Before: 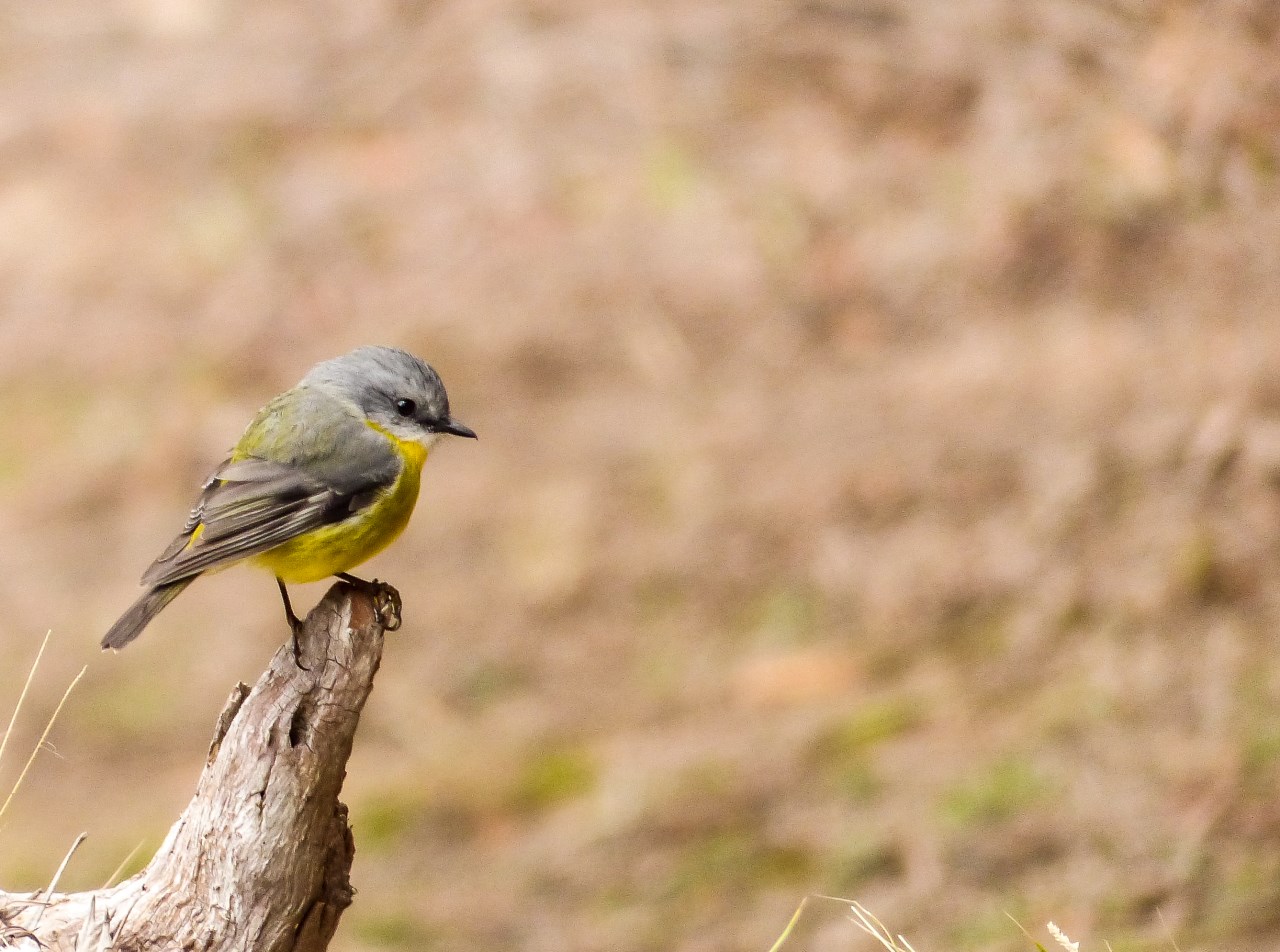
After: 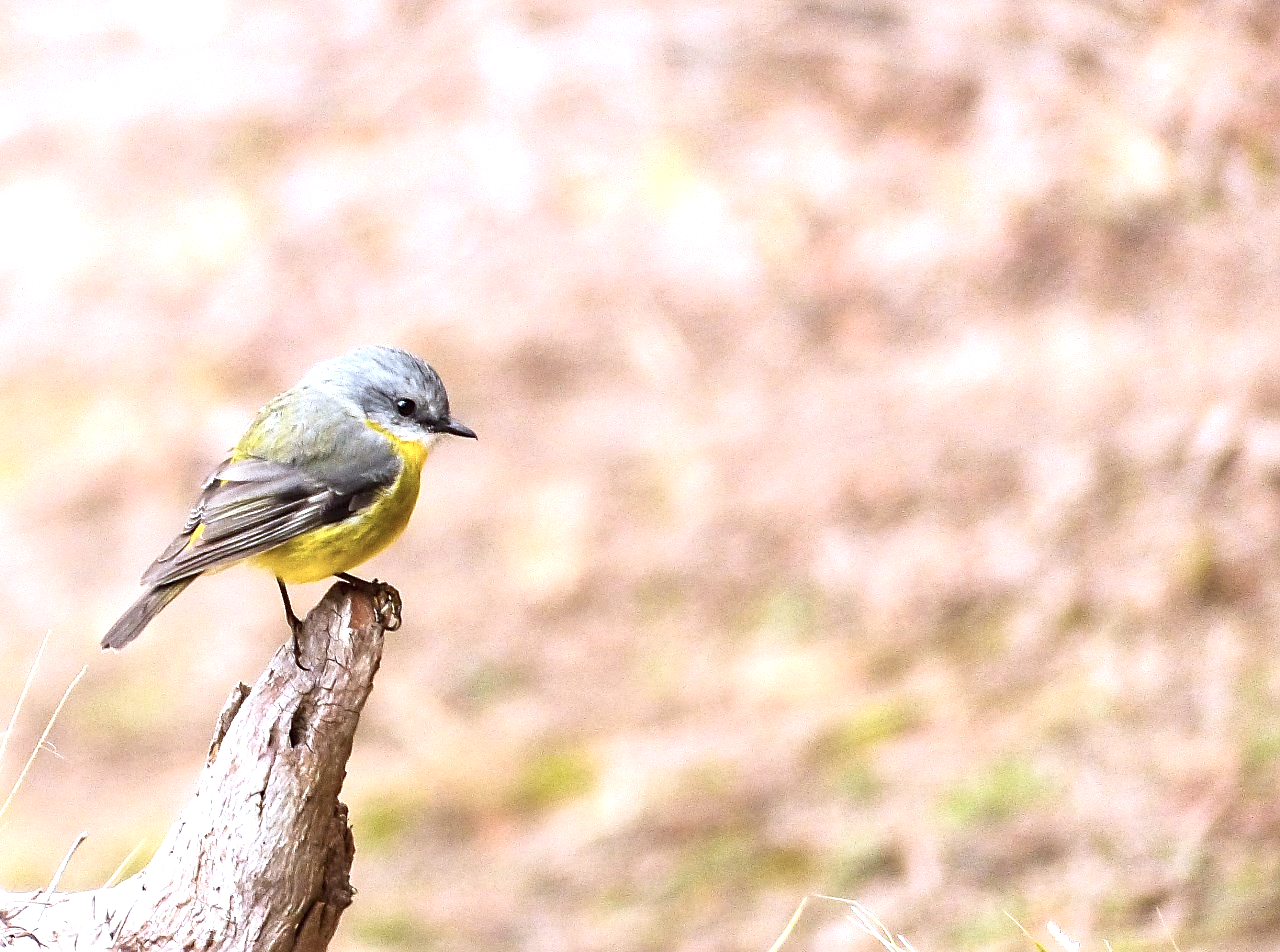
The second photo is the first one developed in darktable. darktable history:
color correction: highlights a* -2.24, highlights b* -18.1
exposure: black level correction -0.001, exposure 0.9 EV, compensate exposure bias true, compensate highlight preservation false
sharpen: on, module defaults
